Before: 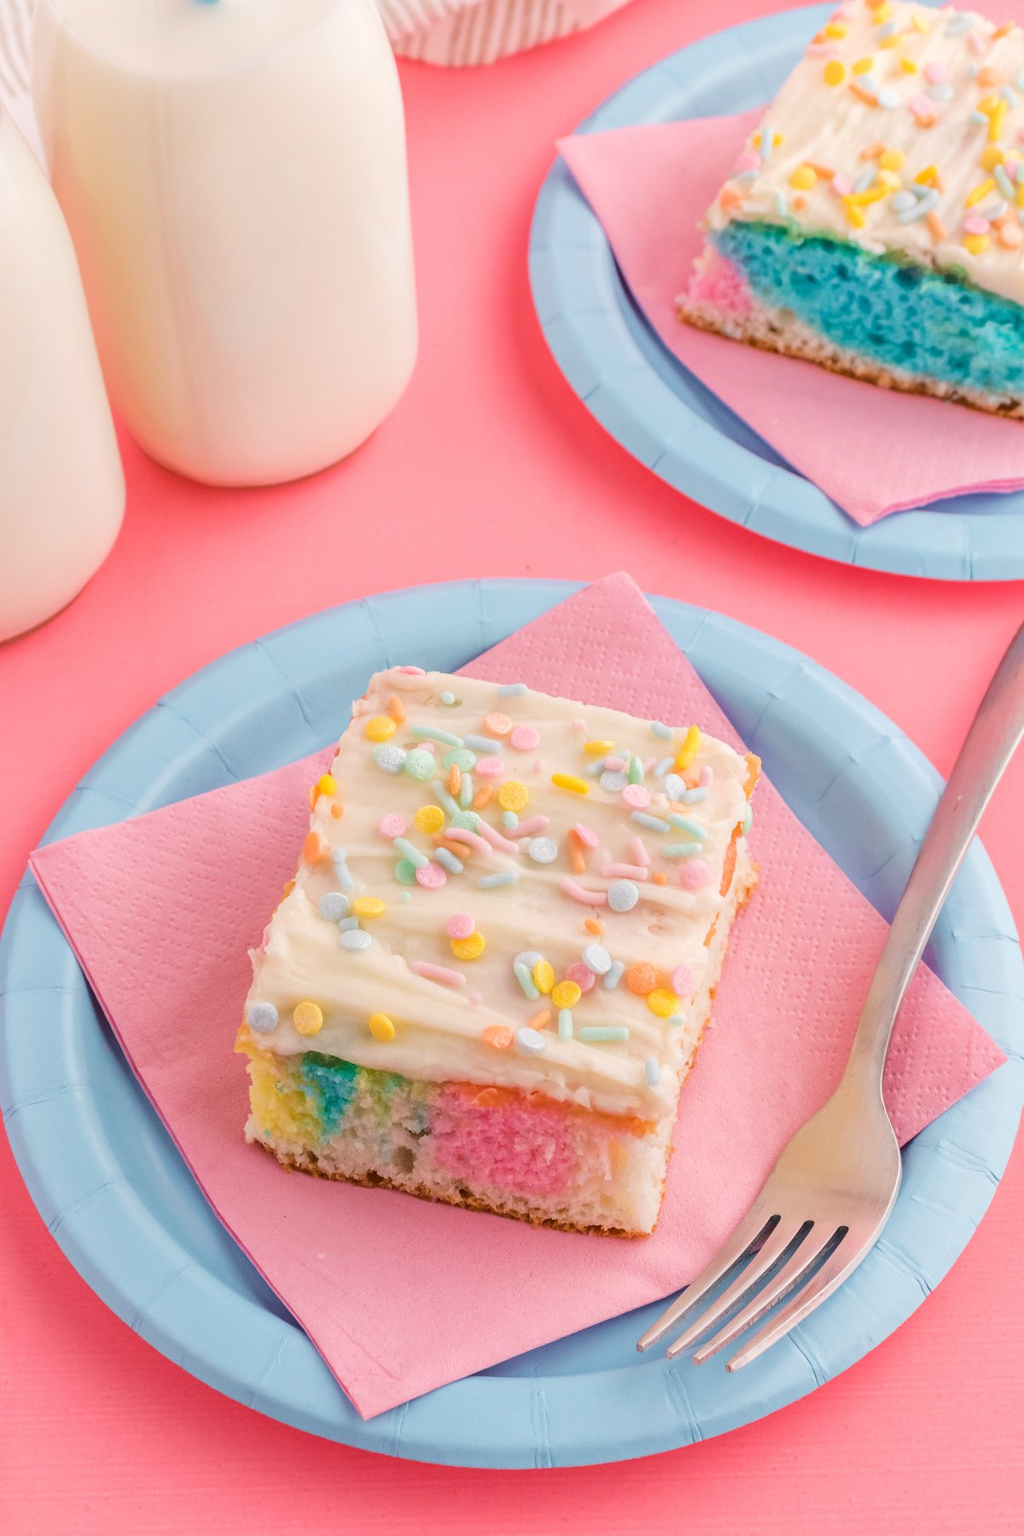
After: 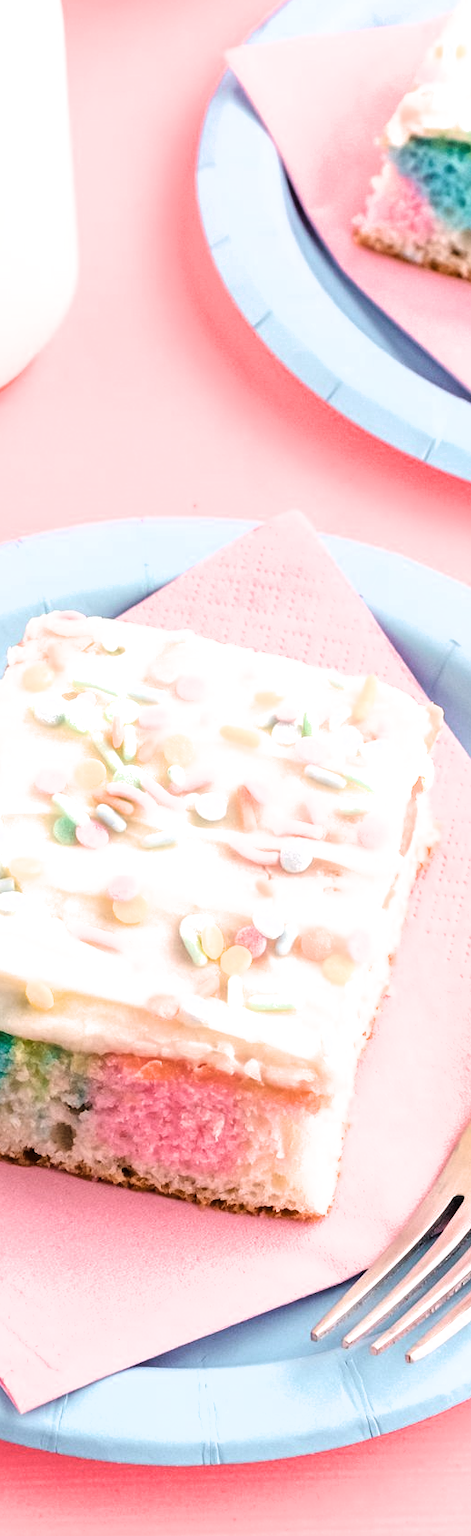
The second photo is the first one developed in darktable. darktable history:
crop: left 33.691%, top 6.03%, right 23.041%
filmic rgb: black relative exposure -8.19 EV, white relative exposure 2.2 EV, hardness 7.17, latitude 86.49%, contrast 1.689, highlights saturation mix -4.08%, shadows ↔ highlights balance -2.31%, color science v6 (2022)
